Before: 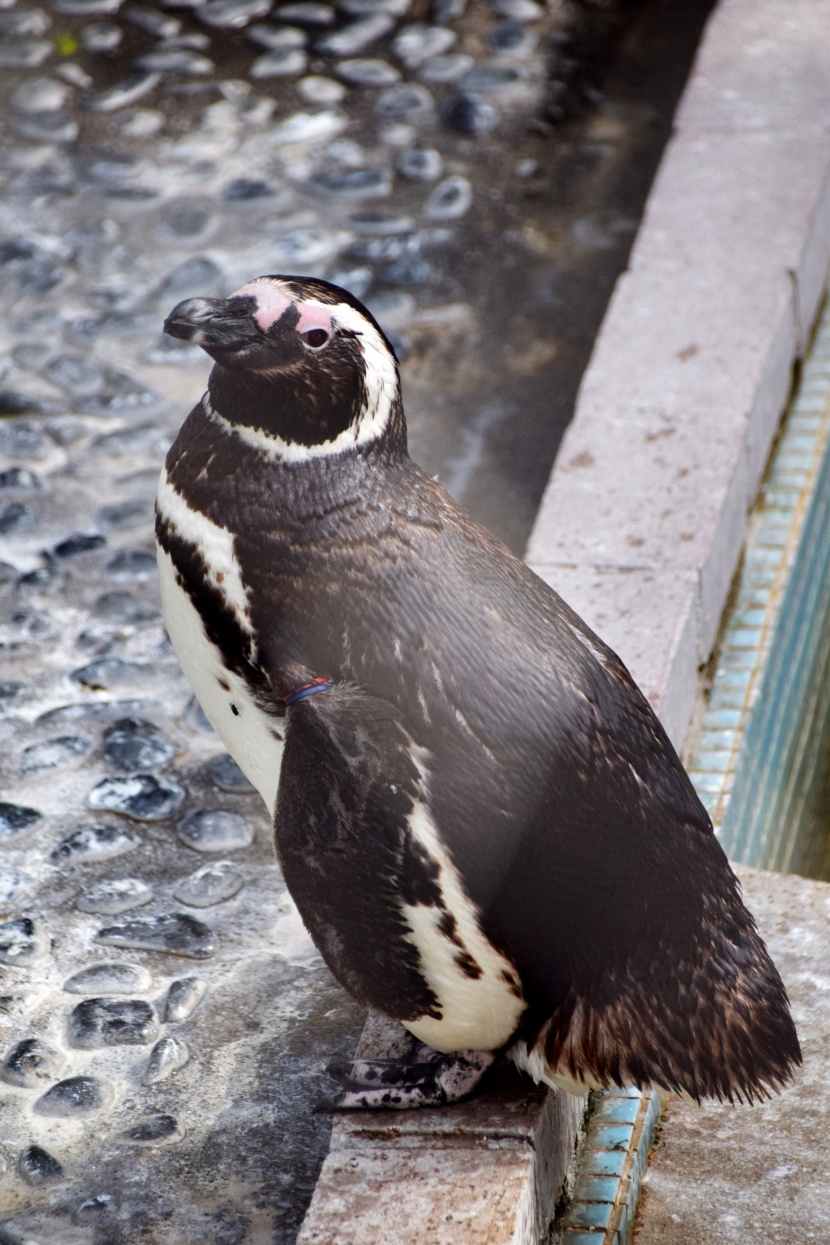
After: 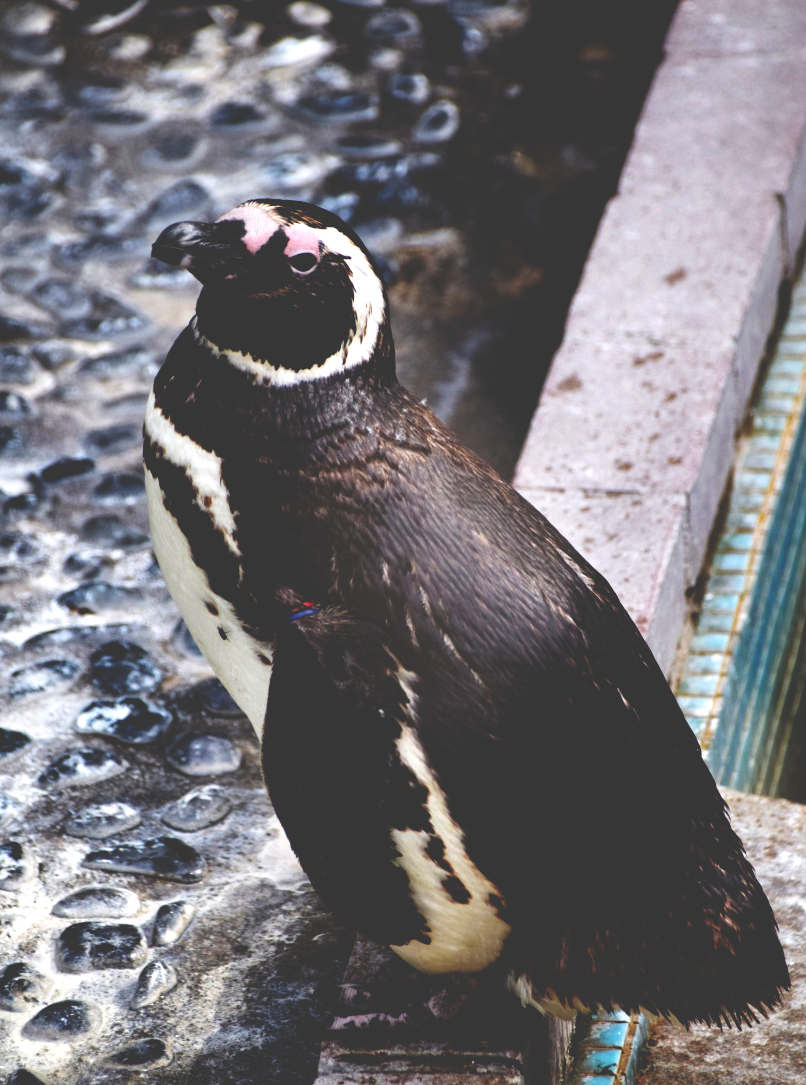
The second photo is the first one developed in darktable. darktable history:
base curve: curves: ch0 [(0, 0.036) (0.083, 0.04) (0.804, 1)], preserve colors none
crop: left 1.507%, top 6.147%, right 1.379%, bottom 6.637%
